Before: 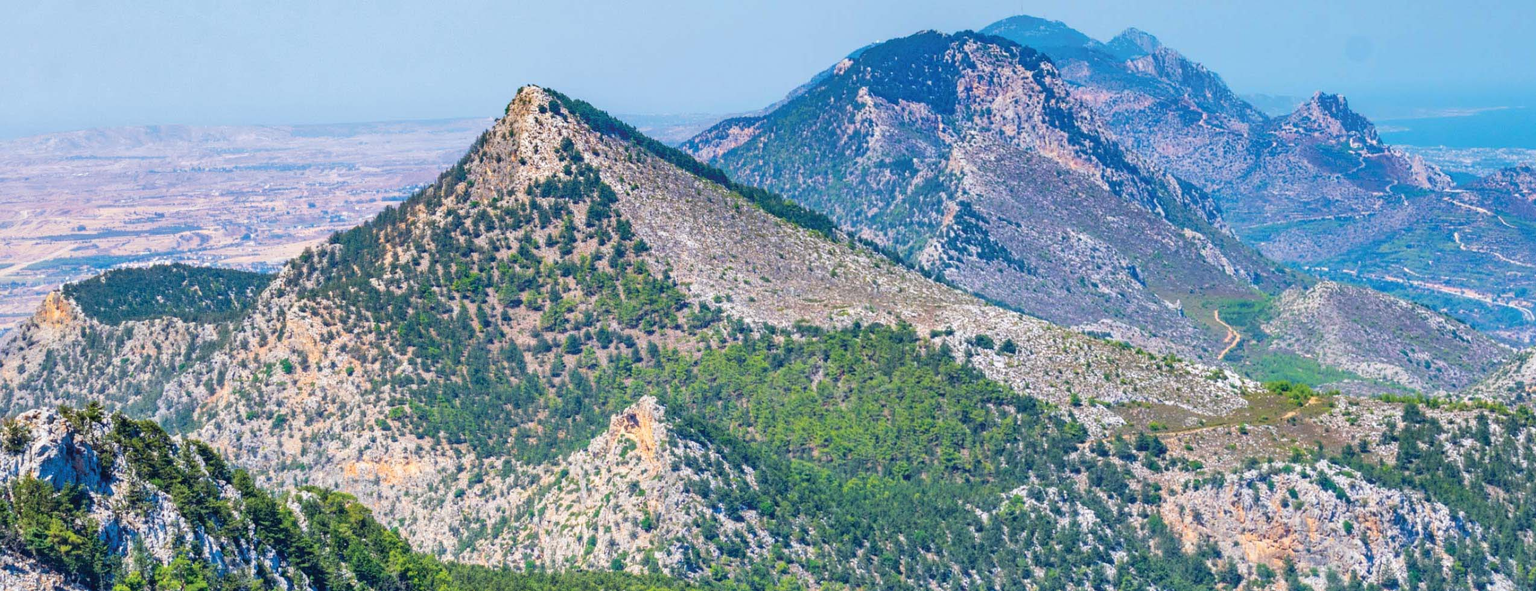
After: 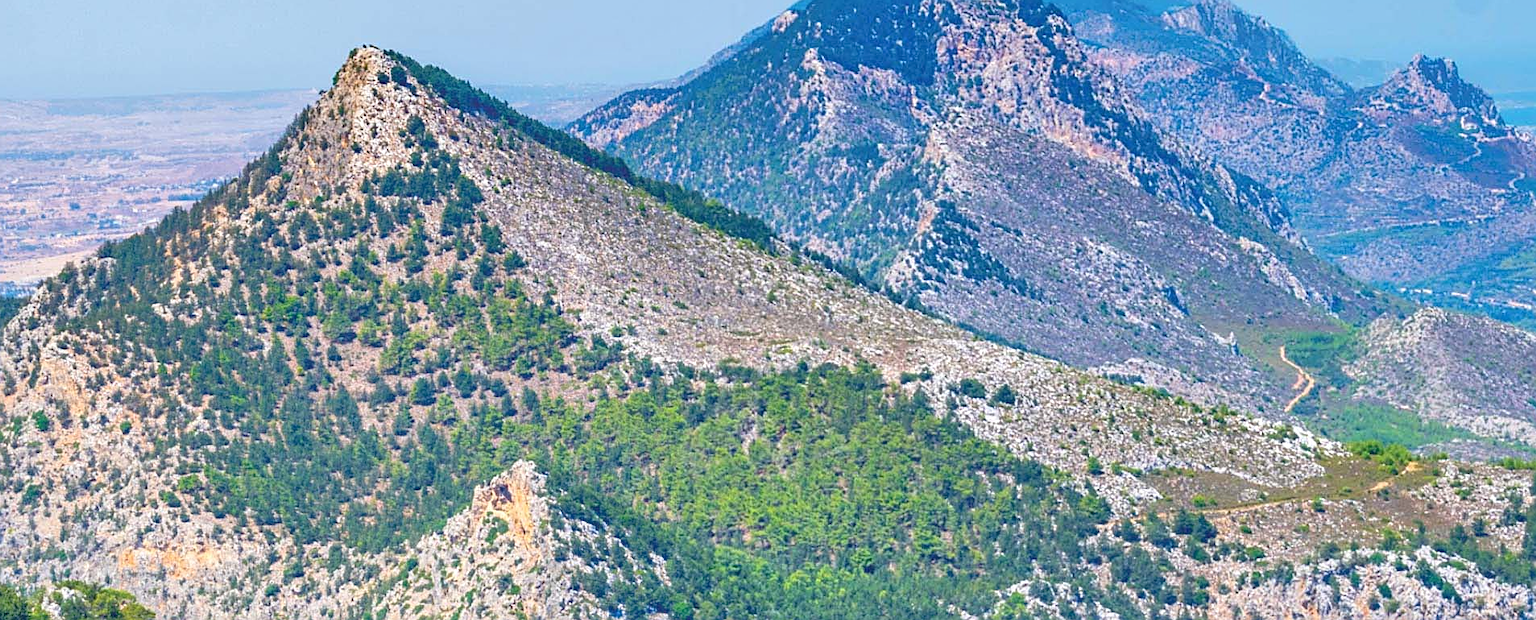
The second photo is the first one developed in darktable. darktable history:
crop: left 16.655%, top 8.674%, right 8.425%, bottom 12.669%
tone equalizer: -7 EV 0.143 EV, -6 EV 0.608 EV, -5 EV 1.15 EV, -4 EV 1.34 EV, -3 EV 1.14 EV, -2 EV 0.6 EV, -1 EV 0.167 EV
sharpen: on, module defaults
